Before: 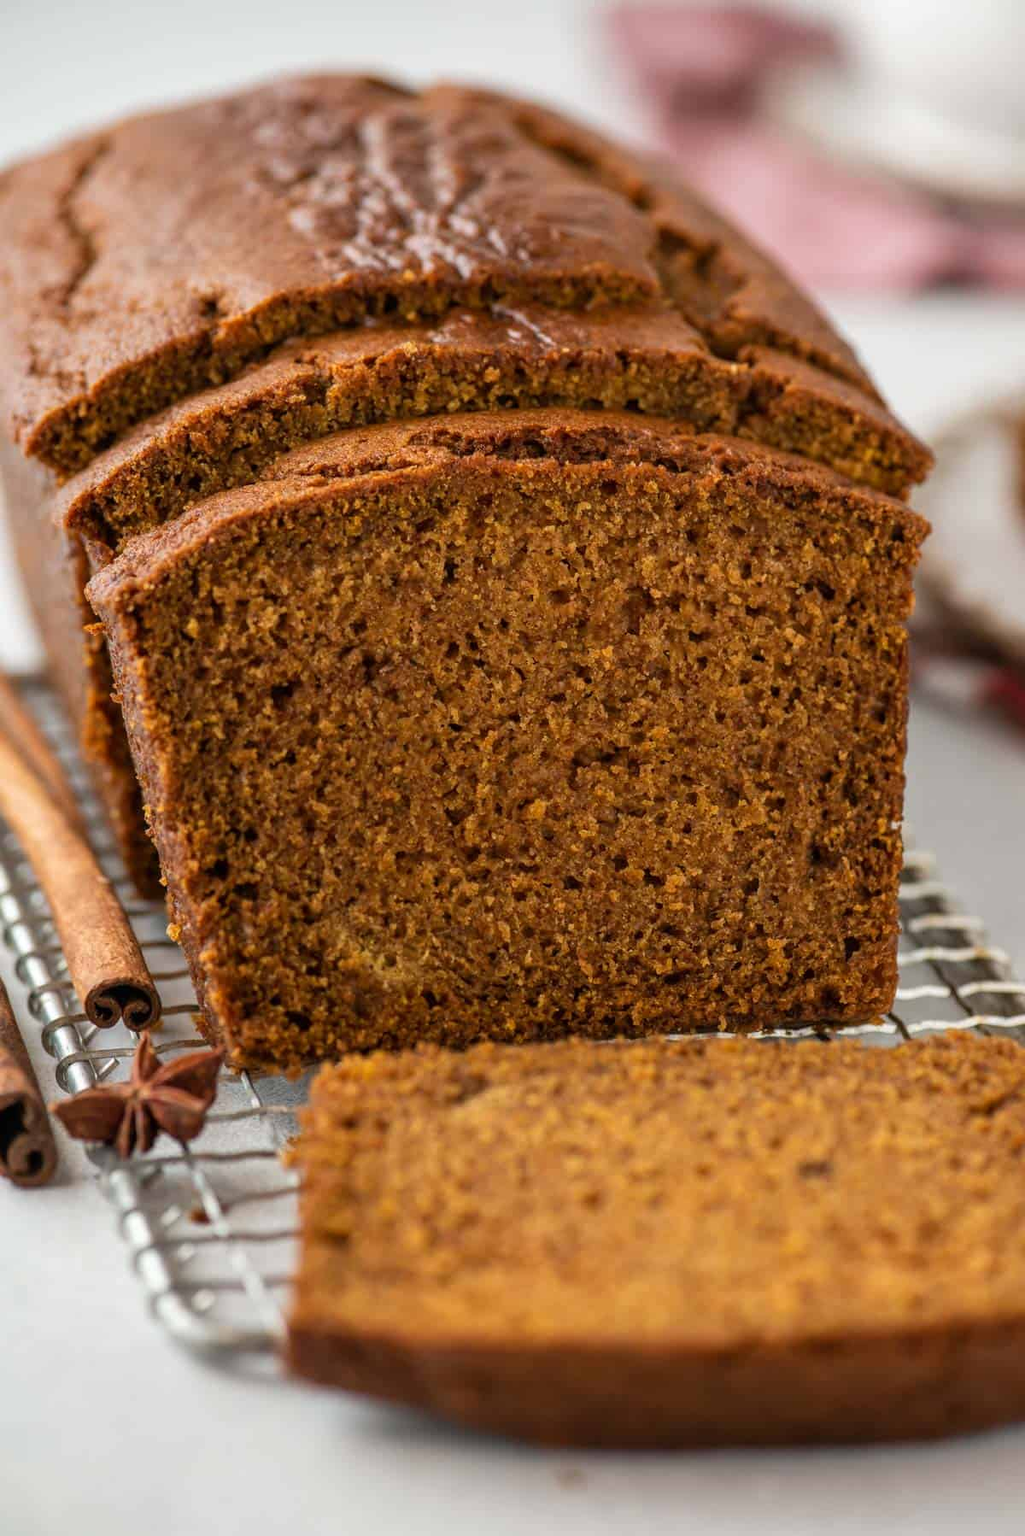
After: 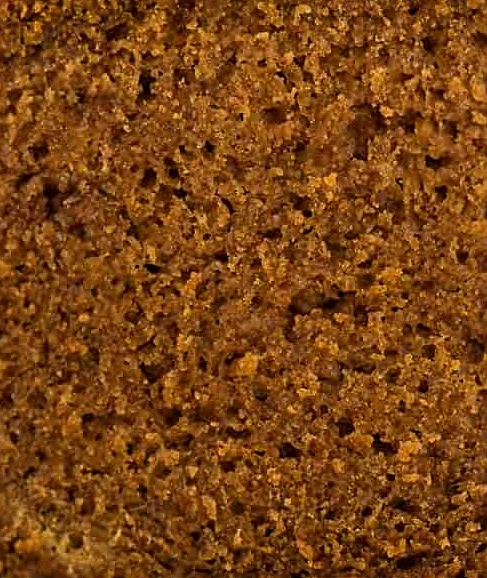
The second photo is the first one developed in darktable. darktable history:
crop: left 31.82%, top 32.447%, right 27.539%, bottom 35.377%
sharpen: on, module defaults
tone equalizer: edges refinement/feathering 500, mask exposure compensation -1.57 EV, preserve details guided filter
